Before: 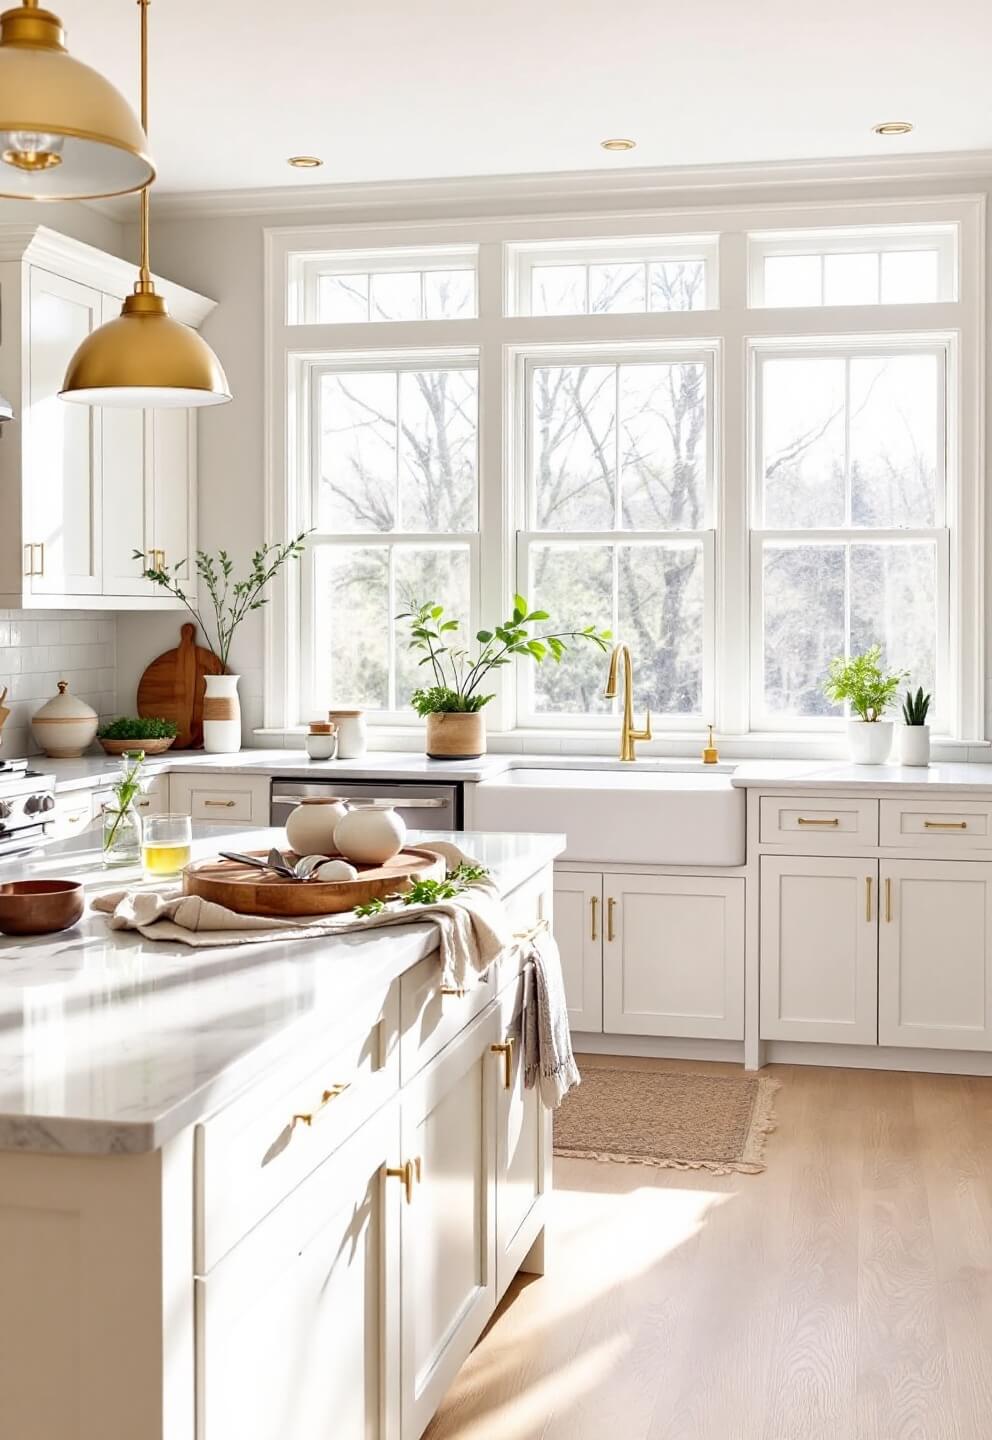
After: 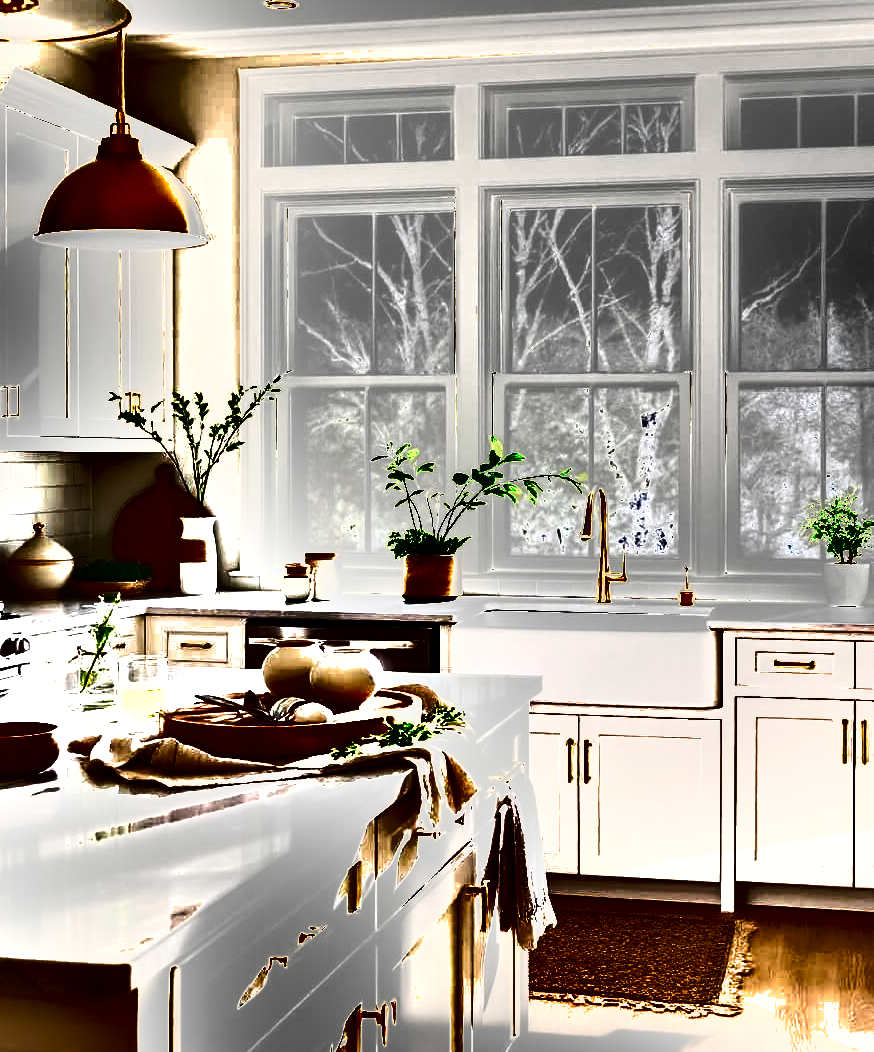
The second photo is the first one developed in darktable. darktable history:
shadows and highlights: shadows 21.04, highlights -81.36, soften with gaussian
exposure: black level correction 0, exposure 1.1 EV, compensate exposure bias true, compensate highlight preservation false
local contrast: mode bilateral grid, contrast 20, coarseness 51, detail 120%, midtone range 0.2
crop and rotate: left 2.441%, top 11.013%, right 9.414%, bottom 15.876%
